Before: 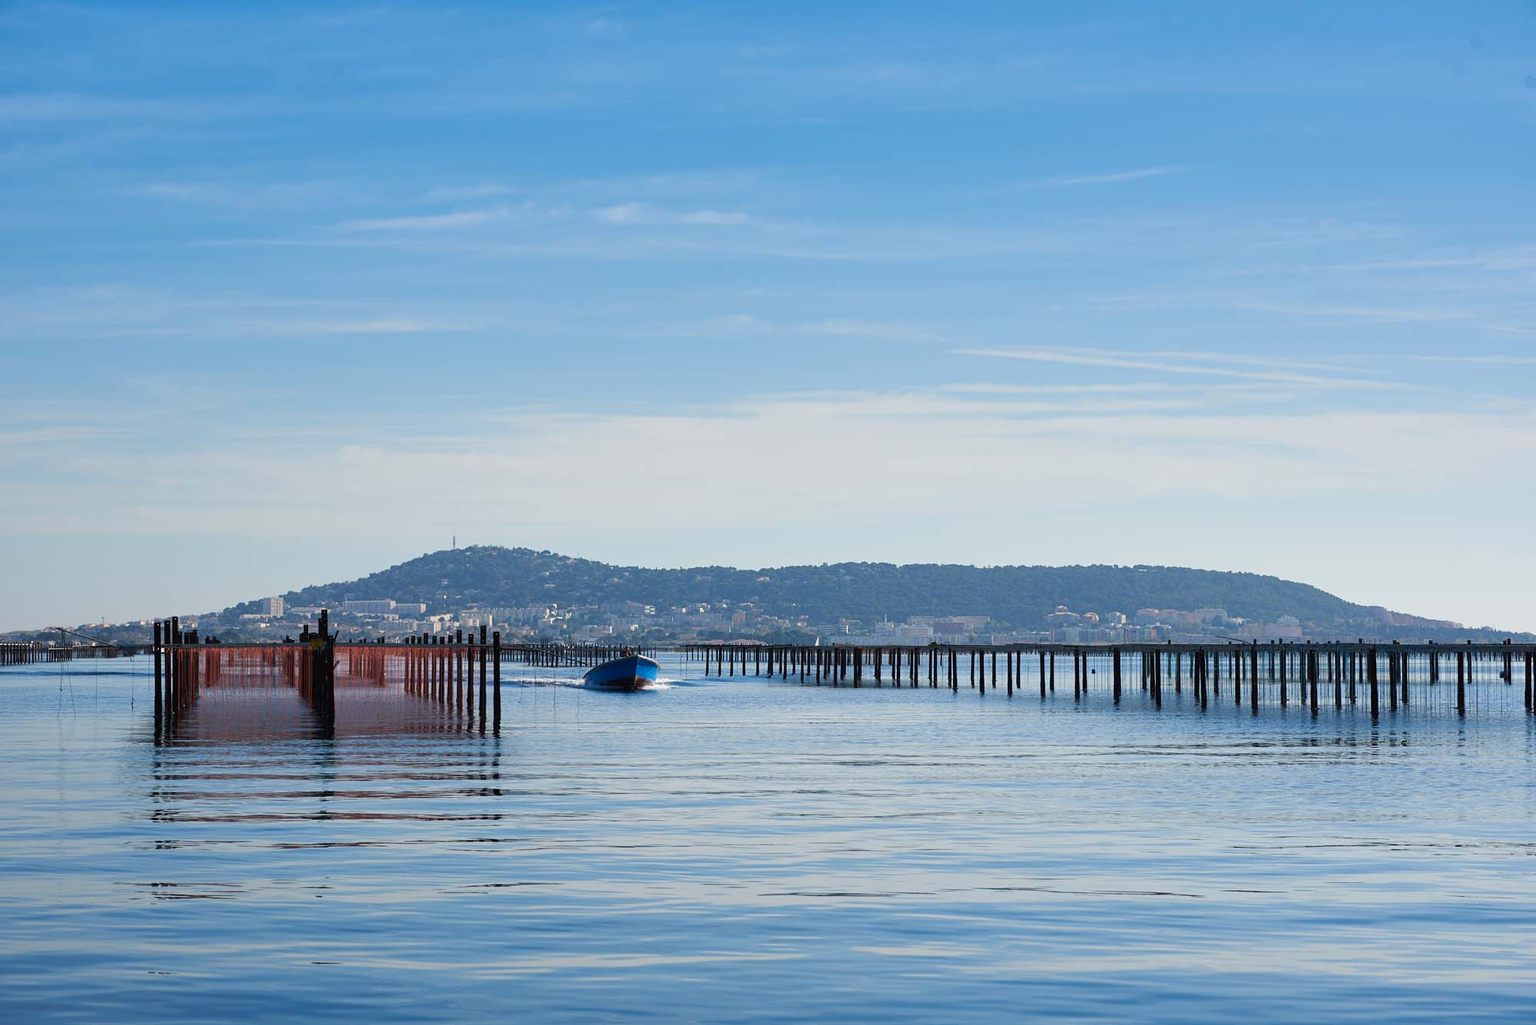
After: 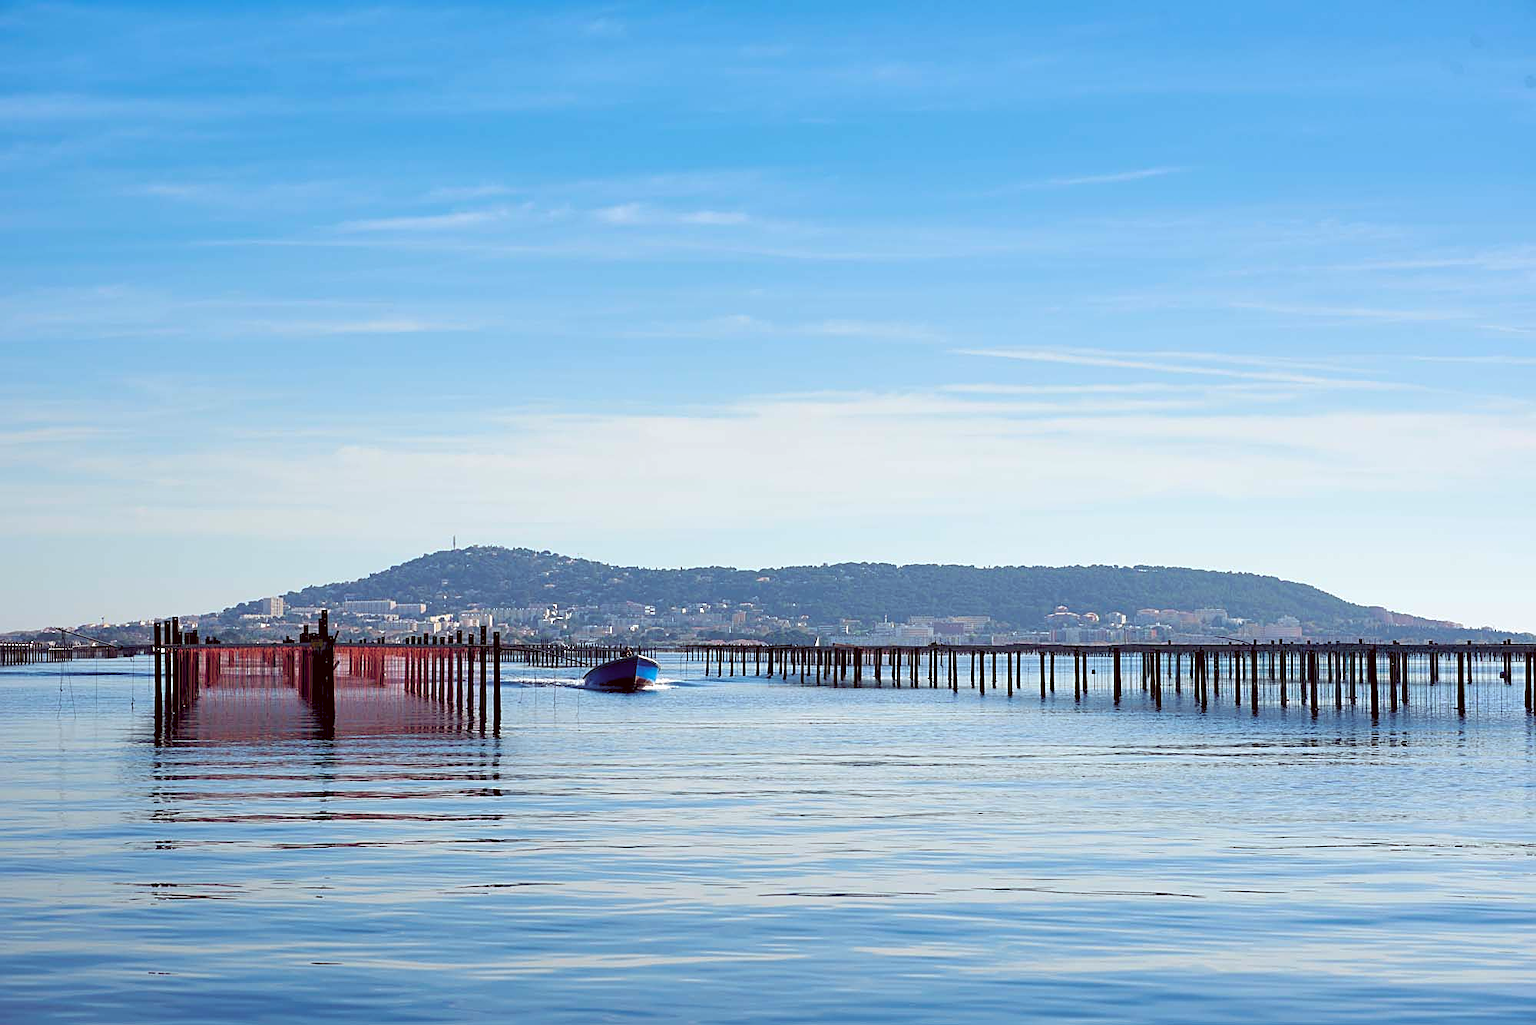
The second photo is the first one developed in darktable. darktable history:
exposure: exposure 0.298 EV, compensate highlight preservation false
color correction: highlights a* -0.529, highlights b* 0.171, shadows a* 5.2, shadows b* 20.76
color balance rgb: shadows lift › chroma 3.265%, shadows lift › hue 278.55°, global offset › luminance -0.296%, global offset › chroma 0.306%, global offset › hue 259.7°, linear chroma grading › global chroma 1.031%, linear chroma grading › mid-tones -1.301%, perceptual saturation grading › global saturation 25.291%
sharpen: on, module defaults
base curve: curves: ch0 [(0, 0) (0.283, 0.295) (1, 1)], preserve colors none
